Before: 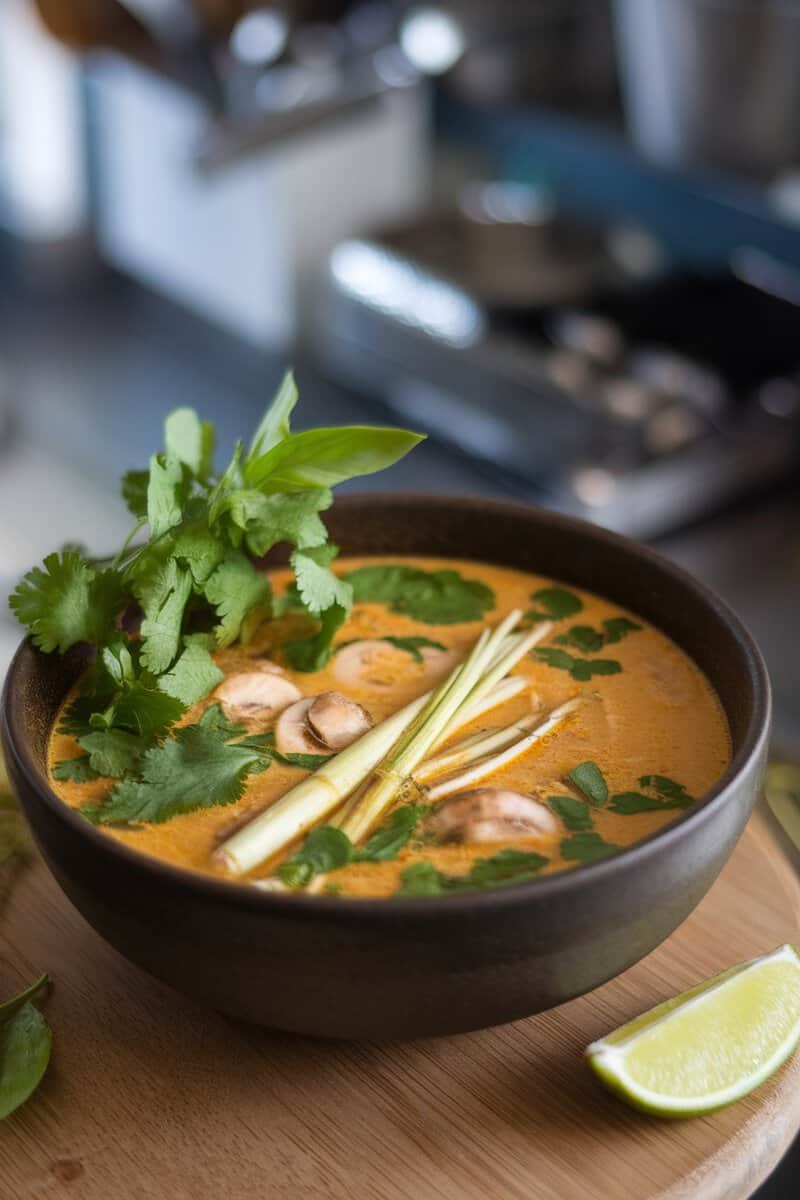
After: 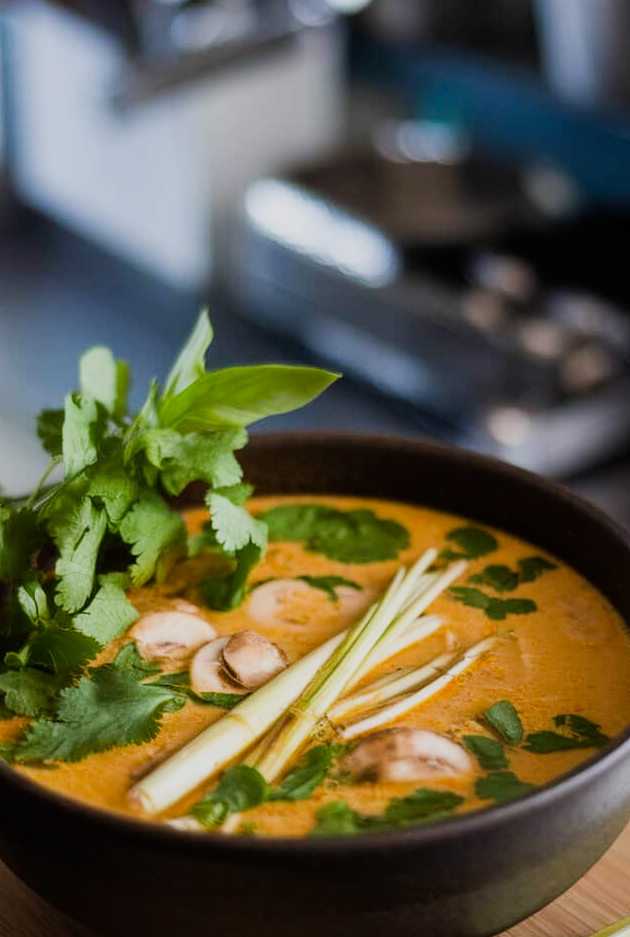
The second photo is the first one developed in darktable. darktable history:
crop and rotate: left 10.77%, top 5.1%, right 10.41%, bottom 16.76%
sigmoid: on, module defaults
white balance: red 1, blue 1
